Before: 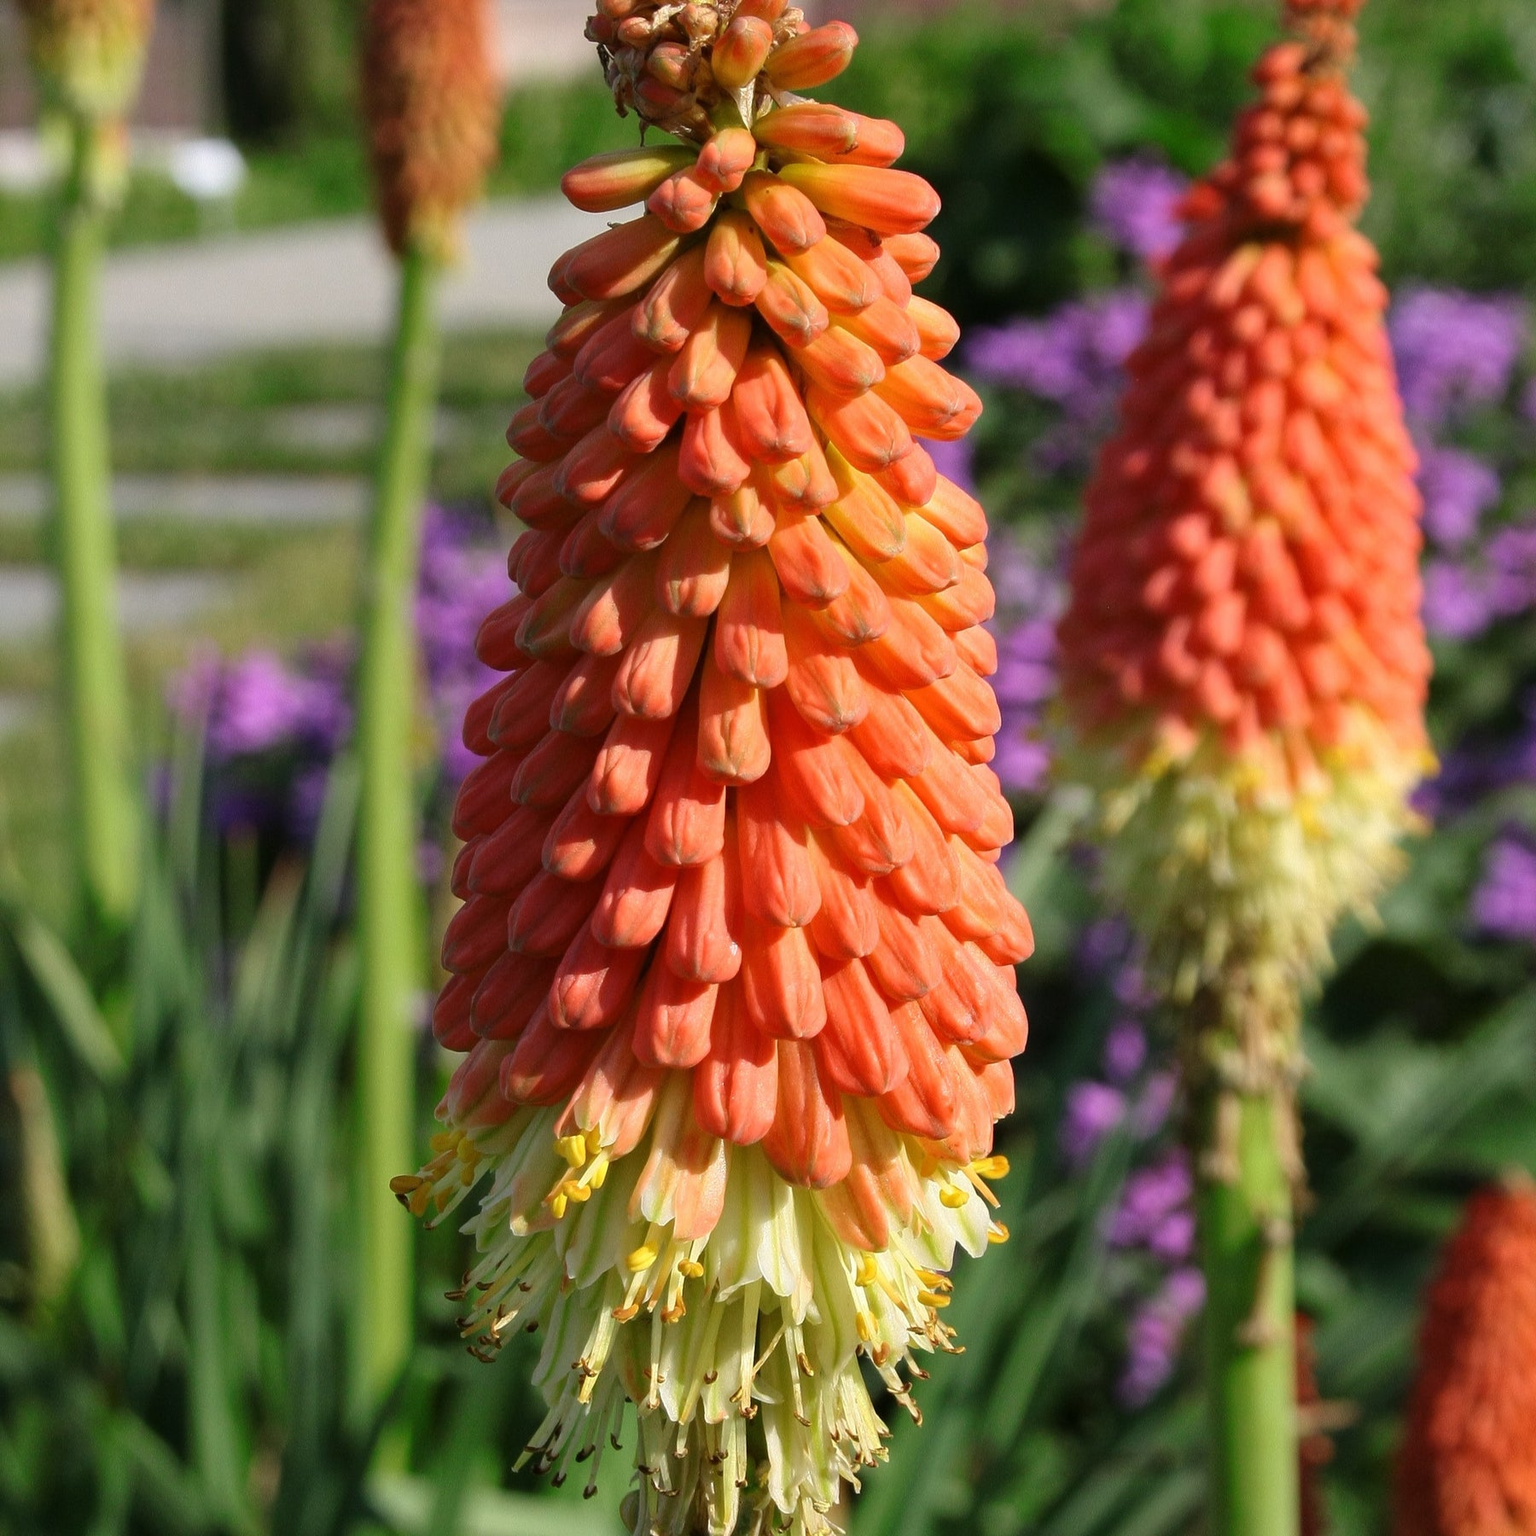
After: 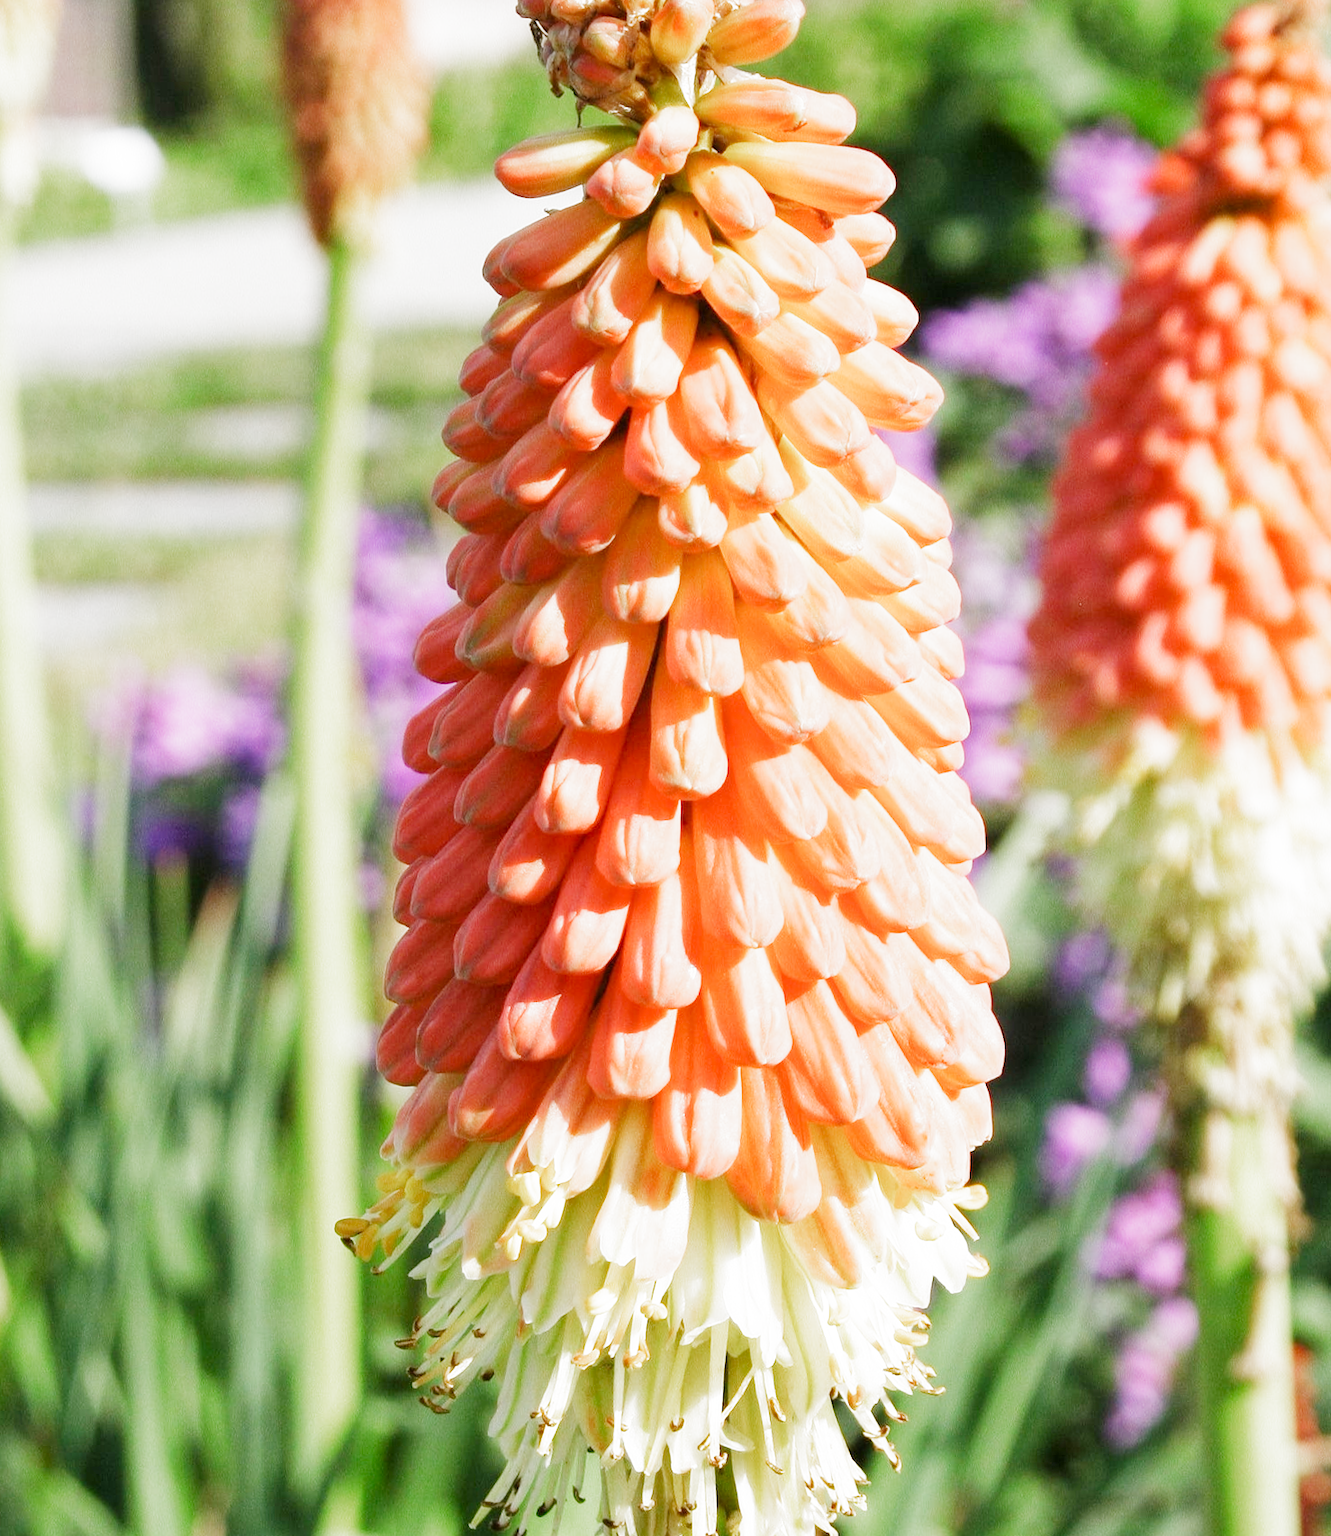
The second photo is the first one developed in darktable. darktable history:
crop and rotate: angle 1.13°, left 4.444%, top 0.94%, right 11.778%, bottom 2.427%
exposure: black level correction 0, exposure 2.144 EV, compensate exposure bias true, compensate highlight preservation false
filmic rgb: black relative exposure -7.65 EV, white relative exposure 4.56 EV, hardness 3.61, preserve chrominance no, color science v3 (2019), use custom middle-gray values true
